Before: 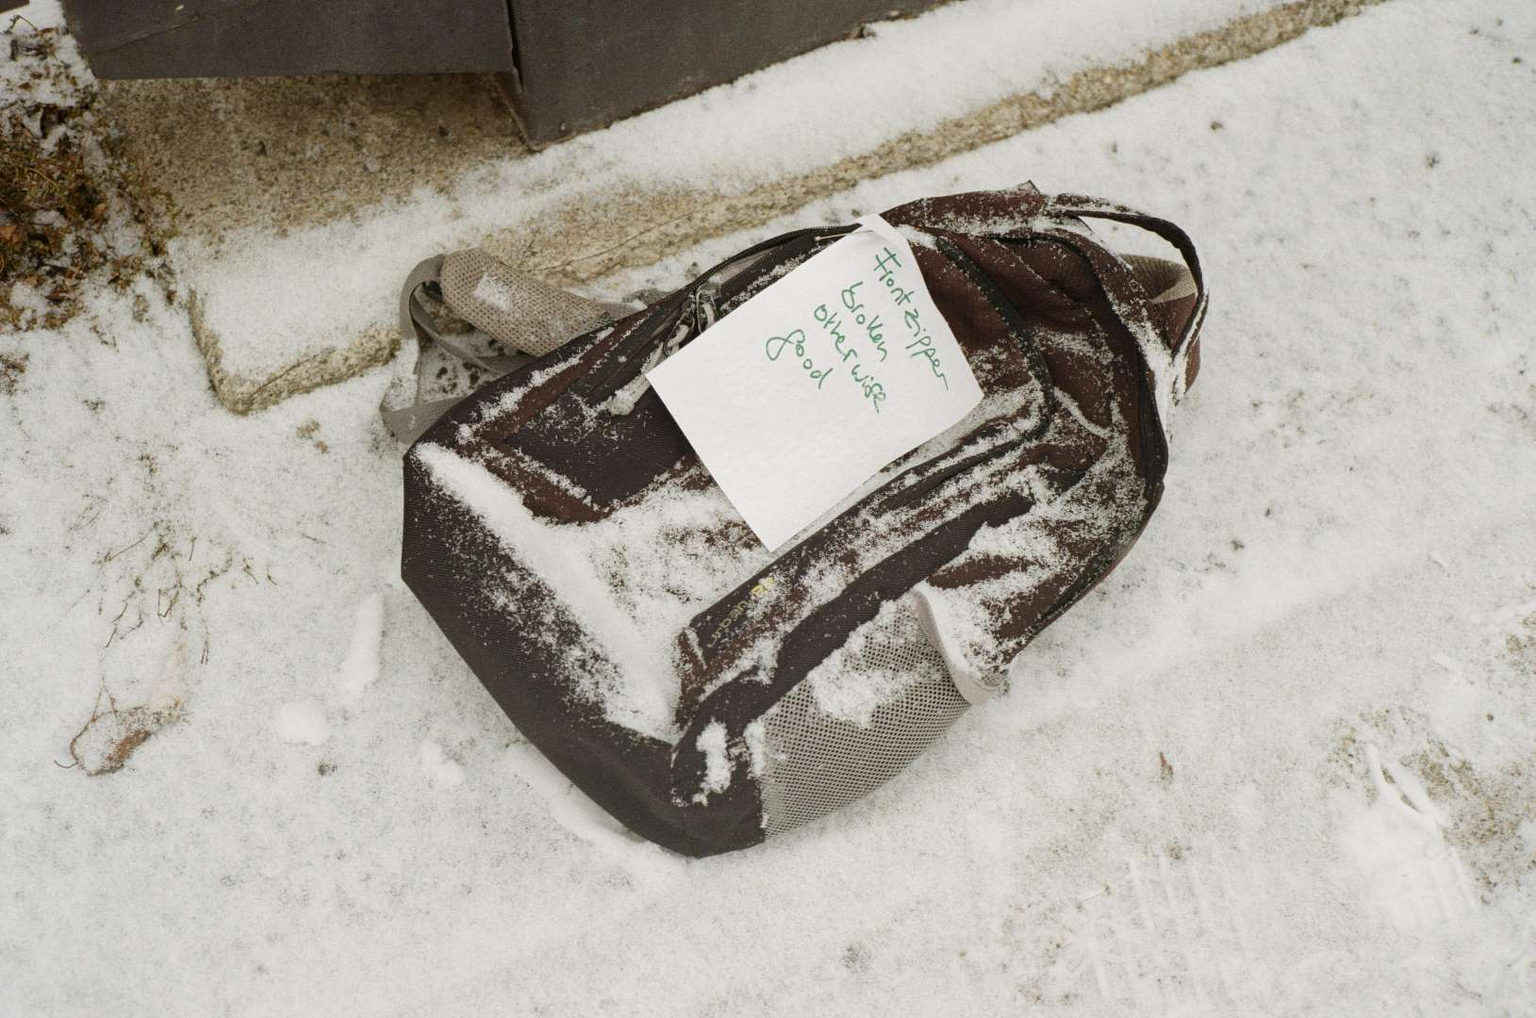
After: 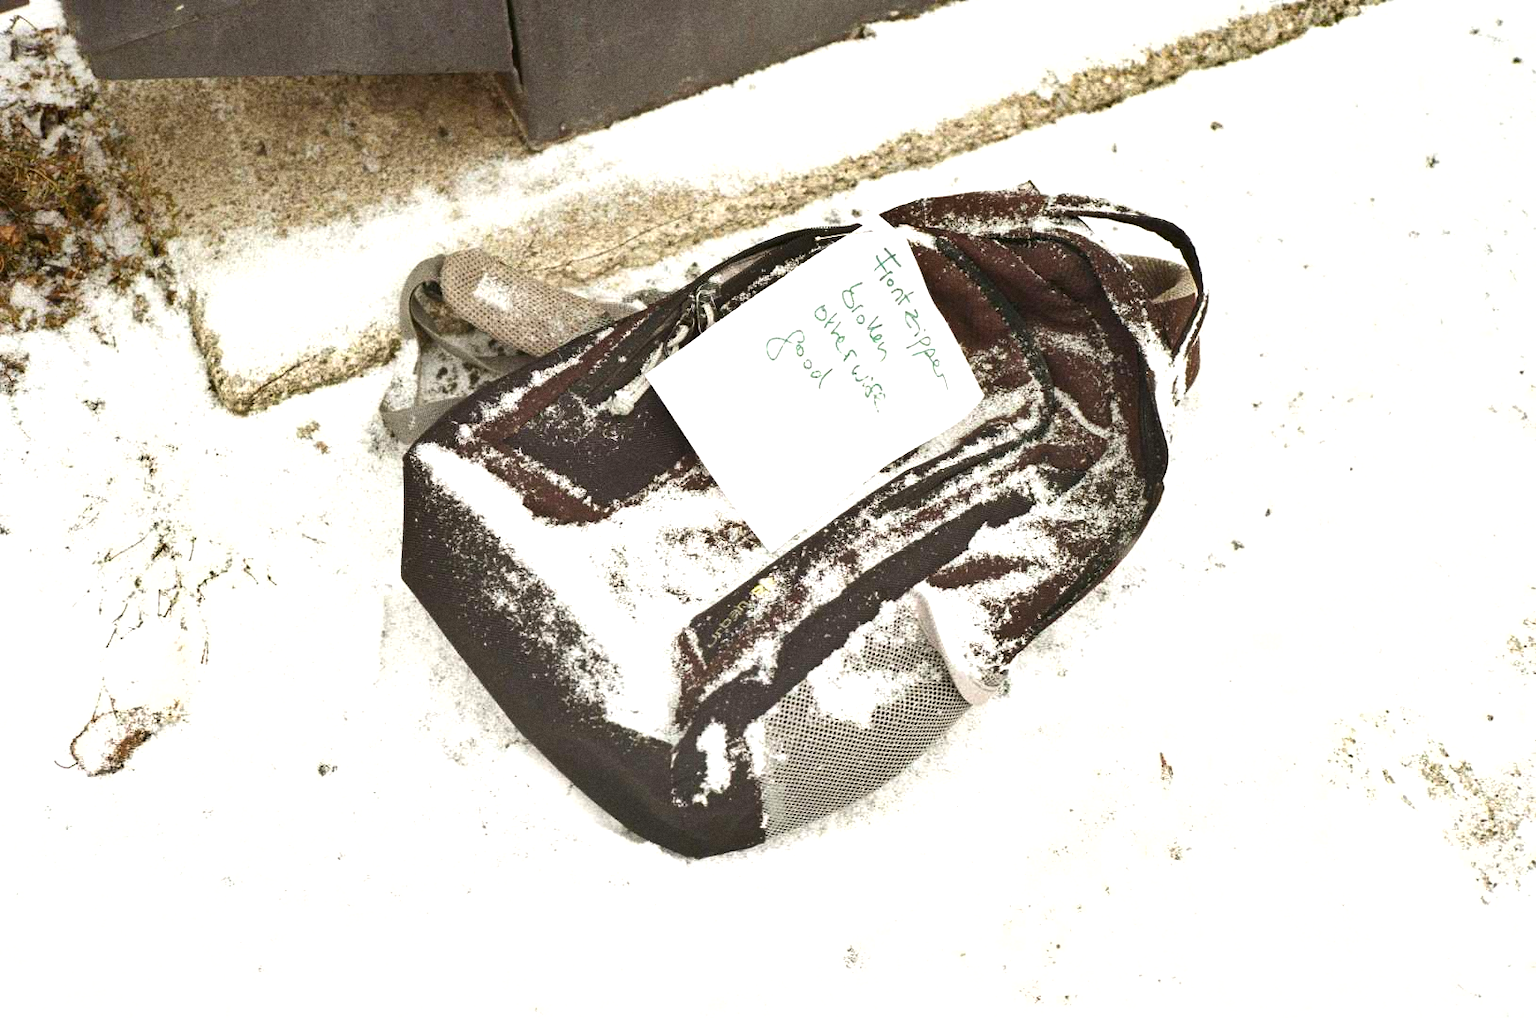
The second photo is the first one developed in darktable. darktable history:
exposure: black level correction 0, exposure 1.1 EV, compensate highlight preservation false
shadows and highlights: shadows 49, highlights -41, soften with gaussian
grain: coarseness 0.09 ISO
